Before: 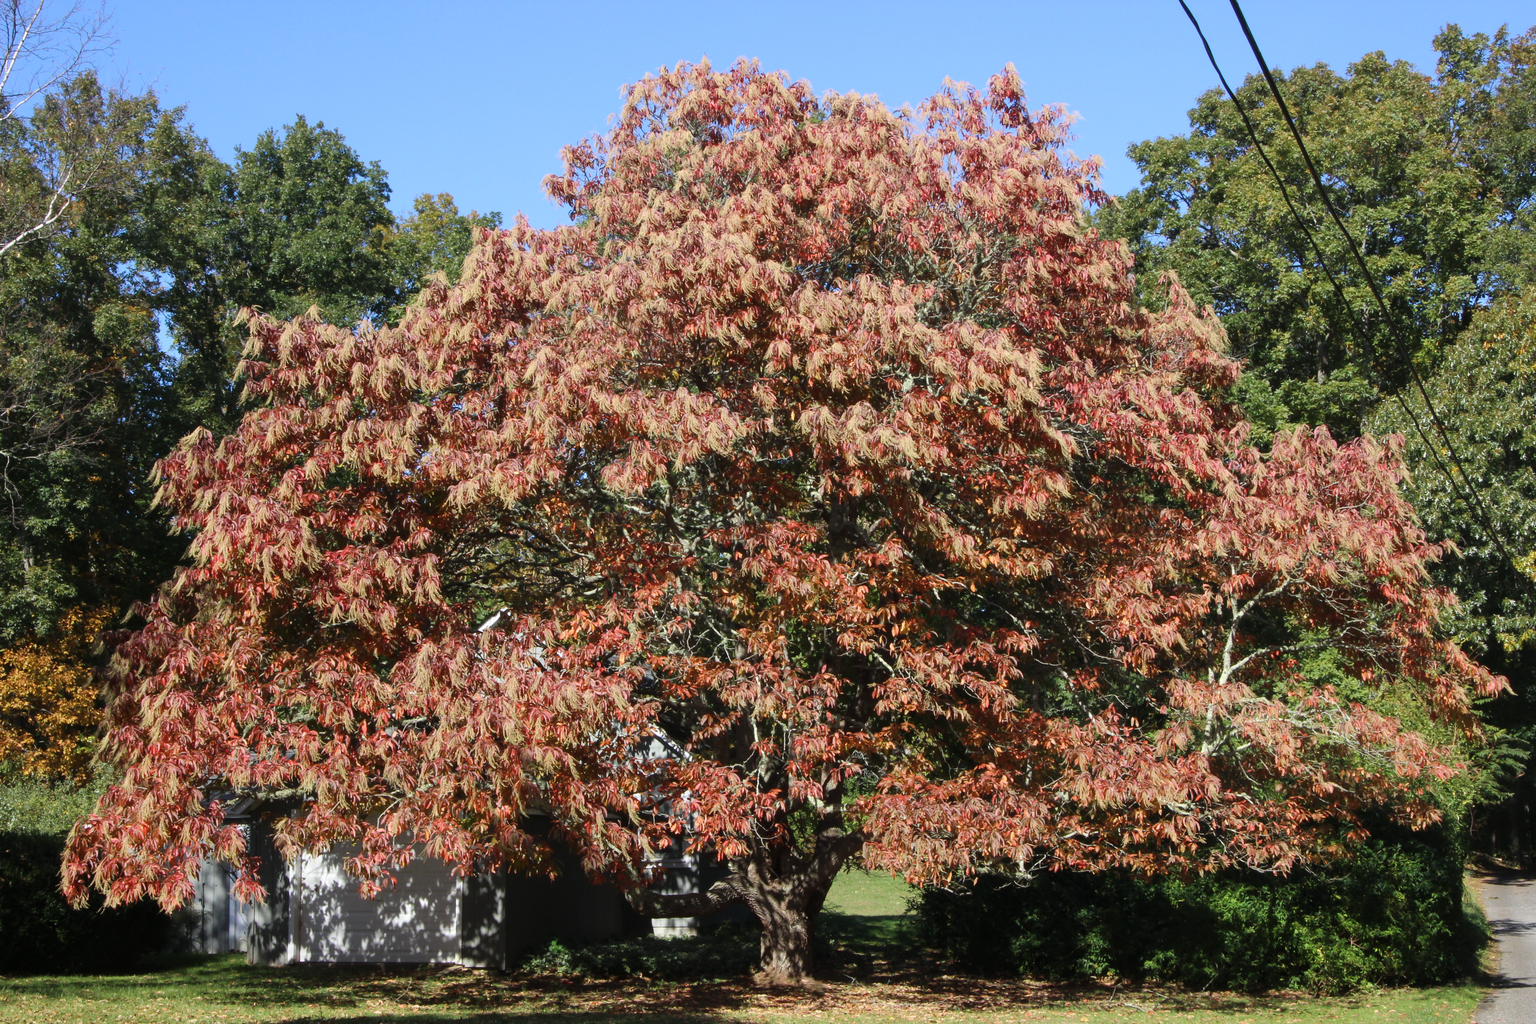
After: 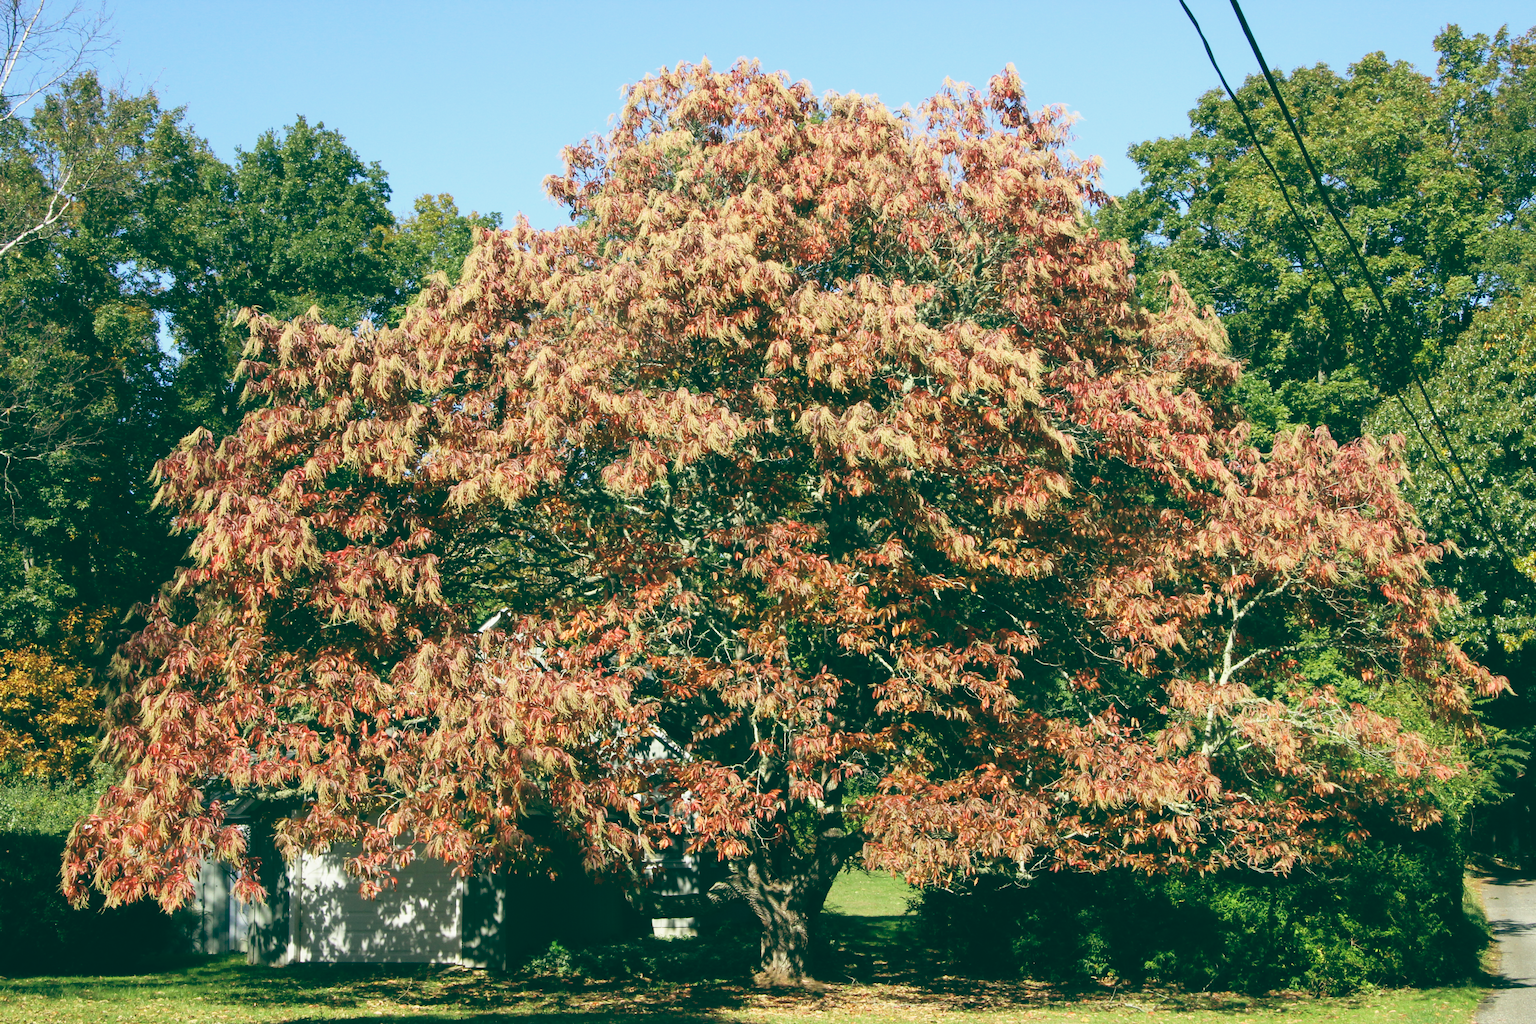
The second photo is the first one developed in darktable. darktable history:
base curve: curves: ch0 [(0, 0) (0.579, 0.807) (1, 1)], preserve colors none
color balance: lift [1.005, 0.99, 1.007, 1.01], gamma [1, 1.034, 1.032, 0.966], gain [0.873, 1.055, 1.067, 0.933]
